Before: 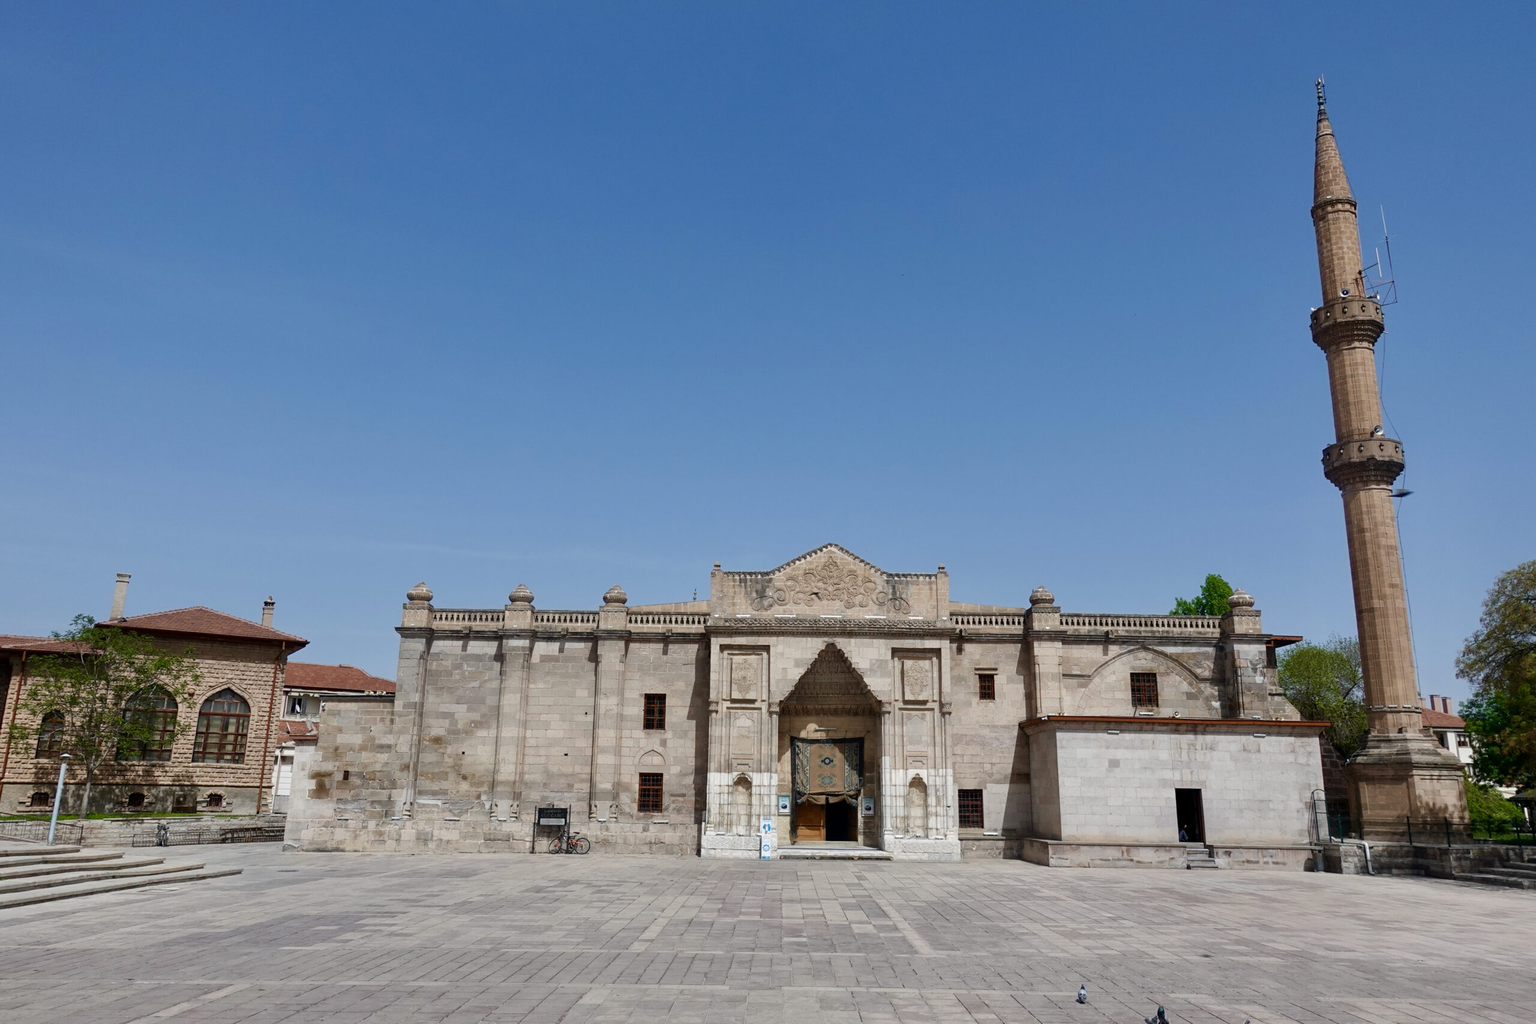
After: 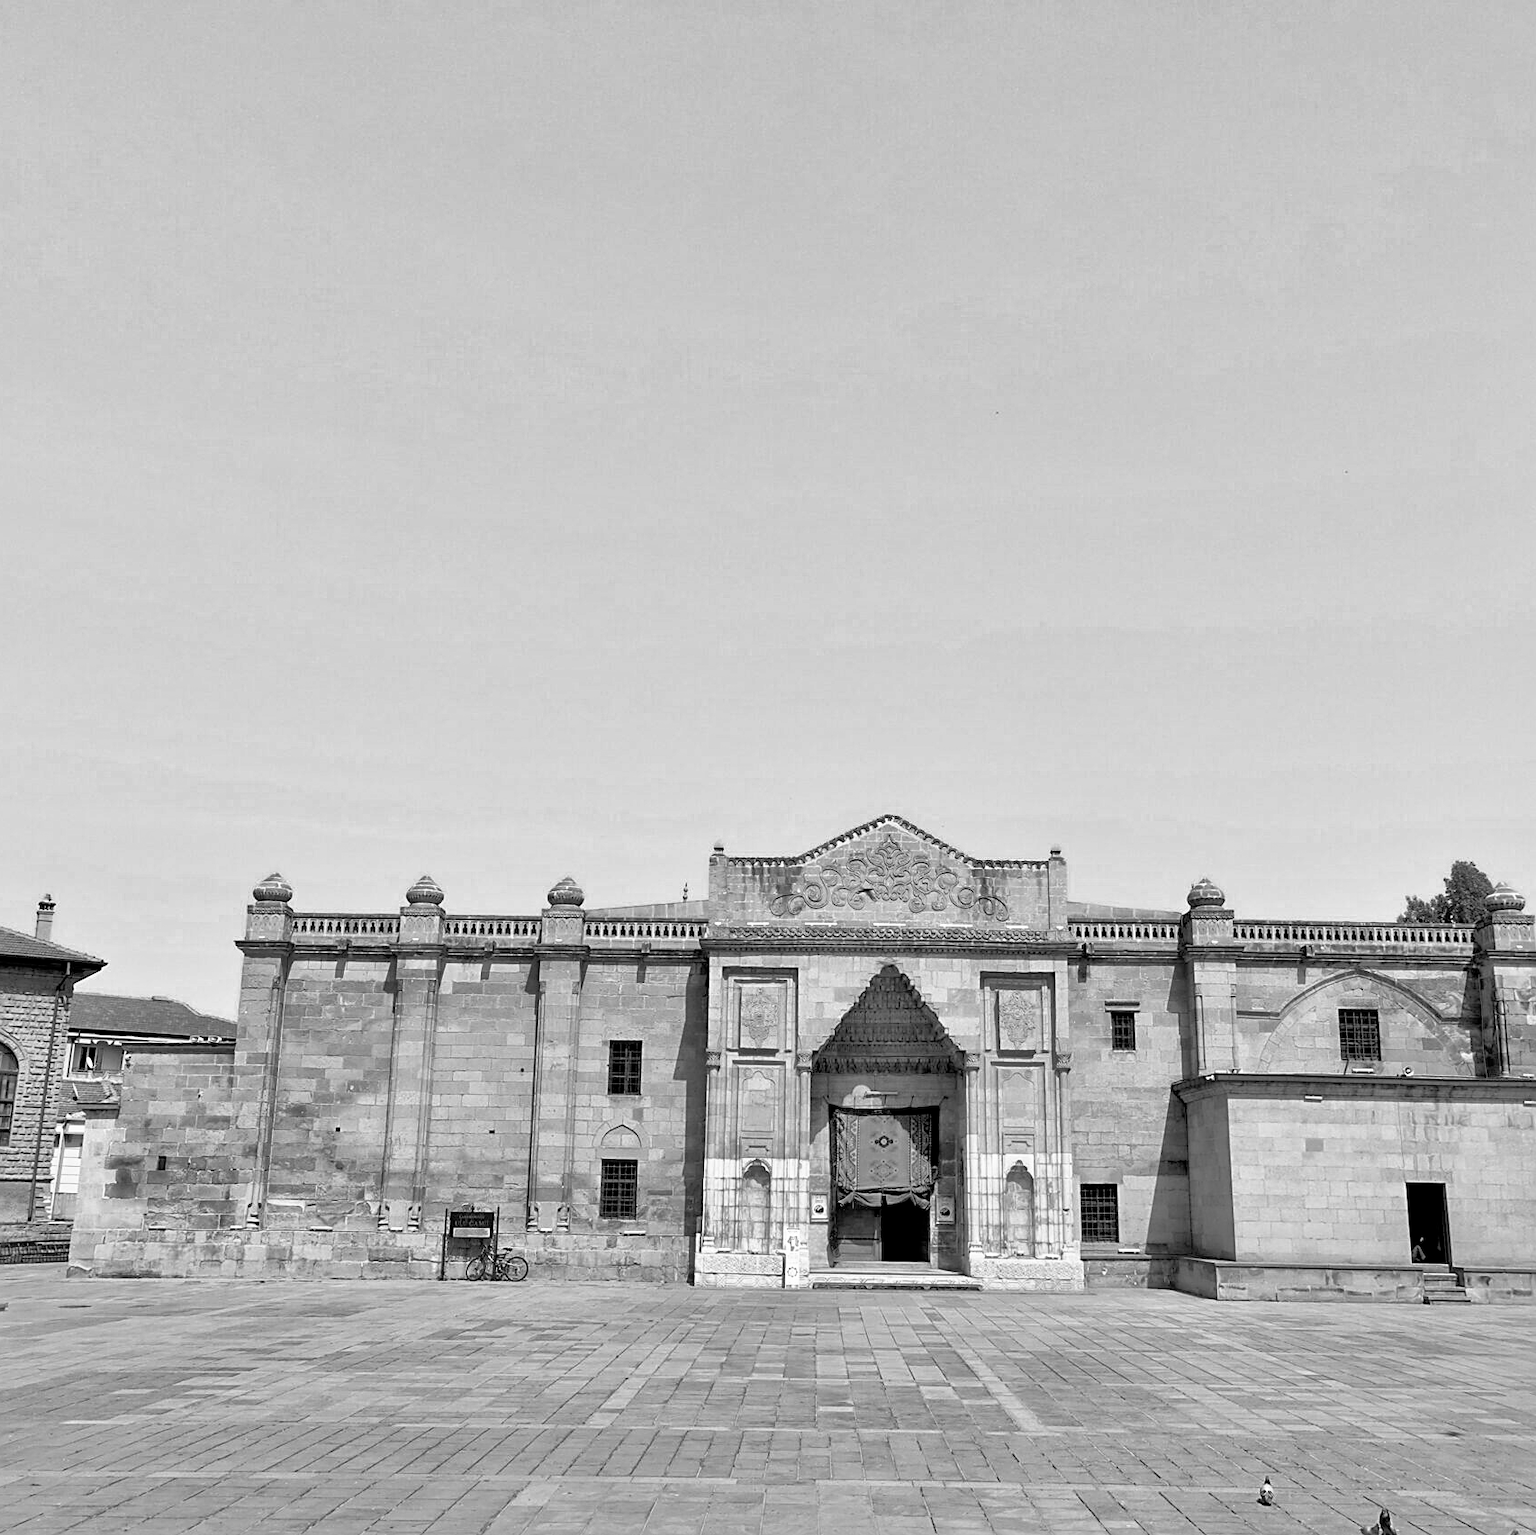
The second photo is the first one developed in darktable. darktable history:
shadows and highlights: on, module defaults
filmic rgb: black relative exposure -8.7 EV, white relative exposure 2.7 EV, threshold 3 EV, target black luminance 0%, hardness 6.25, latitude 76.53%, contrast 1.326, shadows ↔ highlights balance -0.349%, preserve chrominance no, color science v4 (2020), enable highlight reconstruction true
sharpen: on, module defaults
tone equalizer: -7 EV 0.15 EV, -6 EV 0.6 EV, -5 EV 1.15 EV, -4 EV 1.33 EV, -3 EV 1.15 EV, -2 EV 0.6 EV, -1 EV 0.15 EV, mask exposure compensation -0.5 EV
monochrome: on, module defaults
crop and rotate: left 15.546%, right 17.787%
color zones: curves: ch0 [(0, 0.613) (0.01, 0.613) (0.245, 0.448) (0.498, 0.529) (0.642, 0.665) (0.879, 0.777) (0.99, 0.613)]; ch1 [(0, 0.035) (0.121, 0.189) (0.259, 0.197) (0.415, 0.061) (0.589, 0.022) (0.732, 0.022) (0.857, 0.026) (0.991, 0.053)]
